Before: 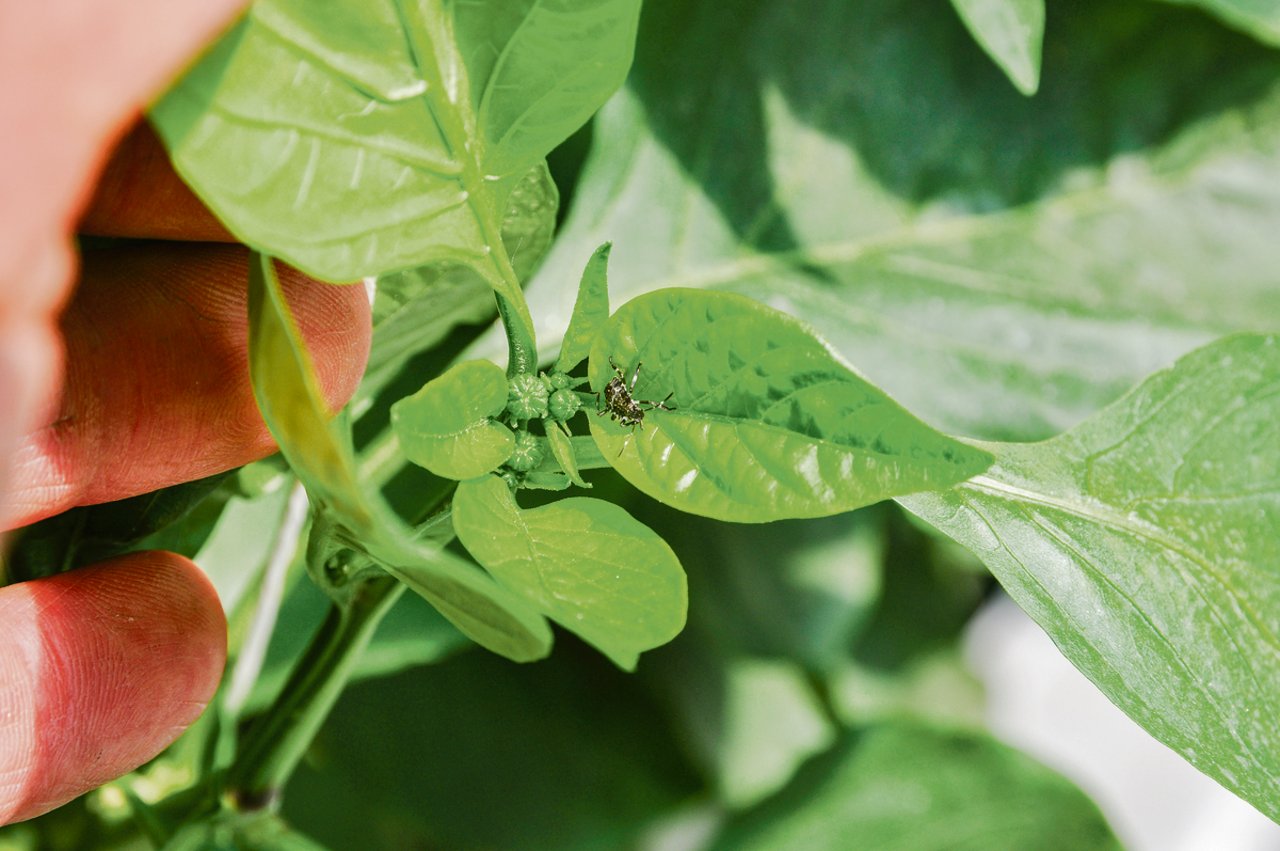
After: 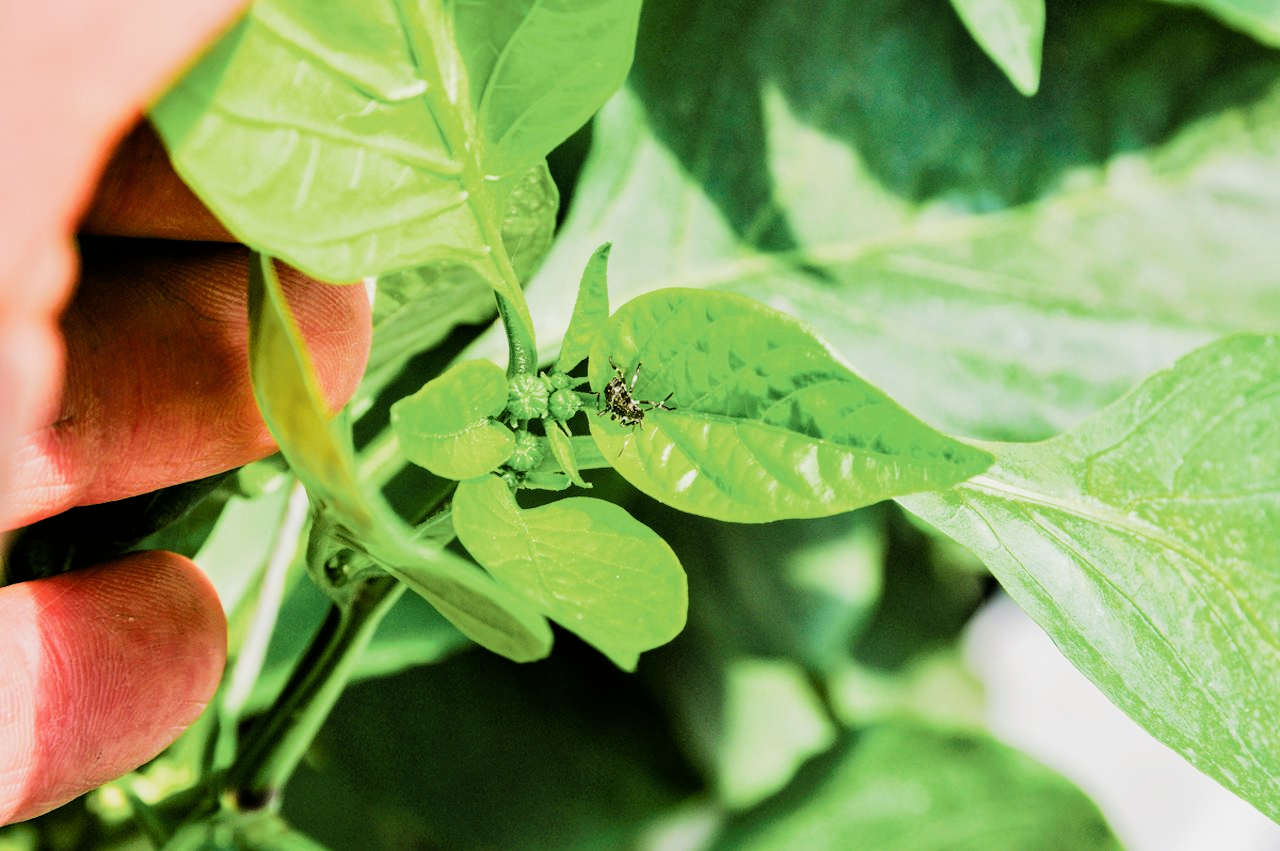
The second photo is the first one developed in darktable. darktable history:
filmic rgb: black relative exposure -5.12 EV, white relative exposure 3.99 EV, hardness 2.89, contrast 1.299, highlights saturation mix -11.24%
exposure: black level correction 0, exposure 0.499 EV, compensate exposure bias true, compensate highlight preservation false
velvia: on, module defaults
